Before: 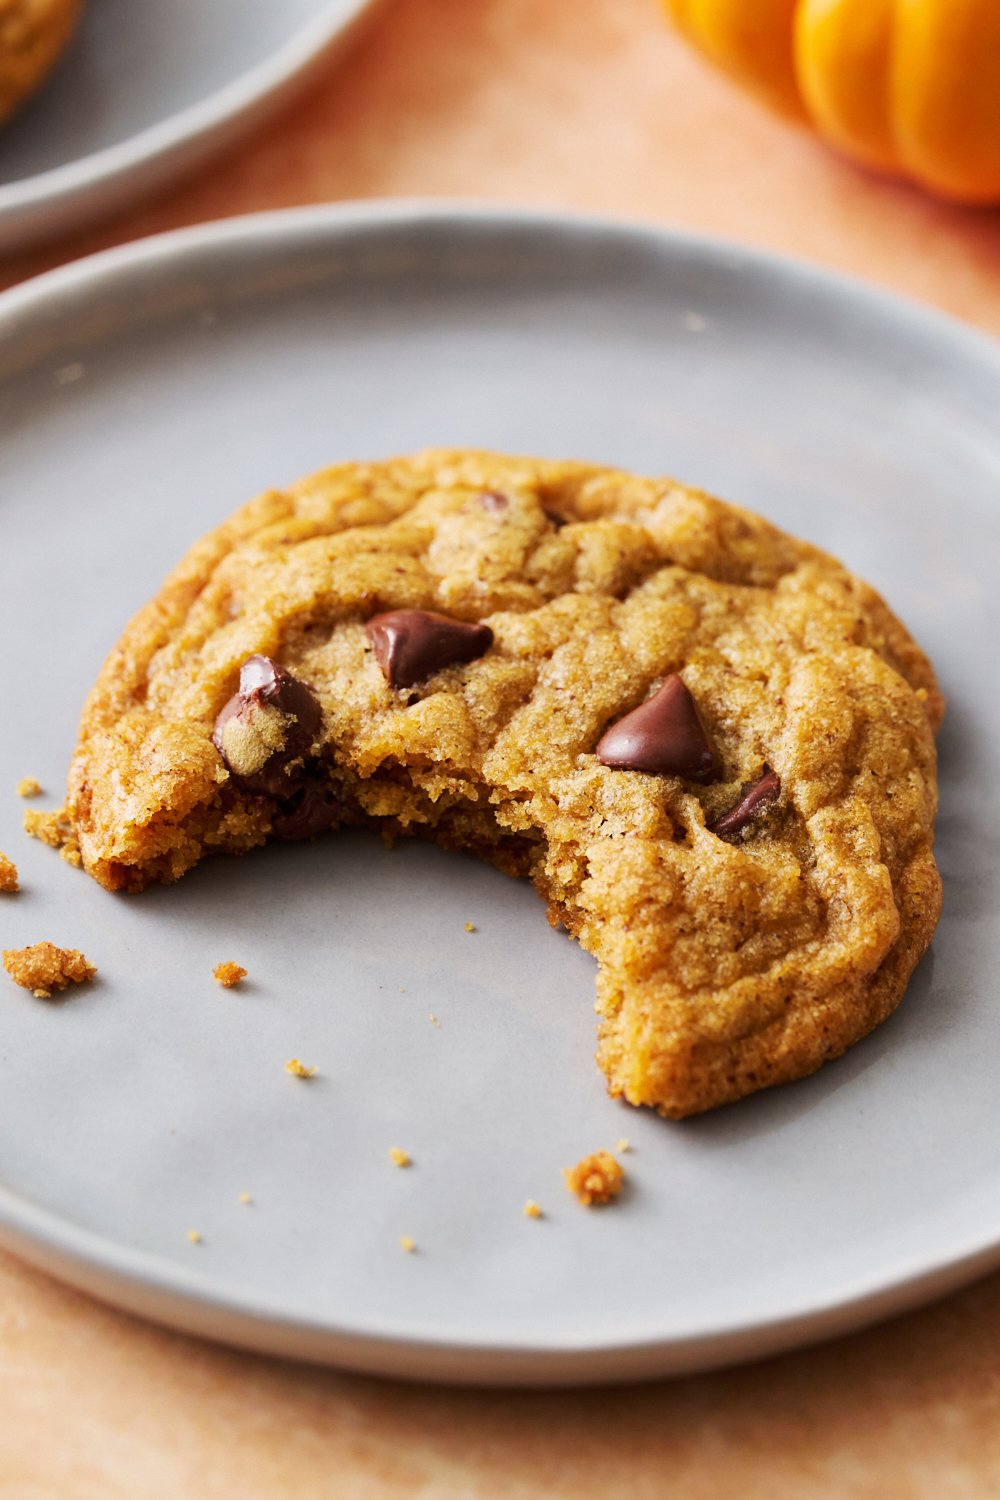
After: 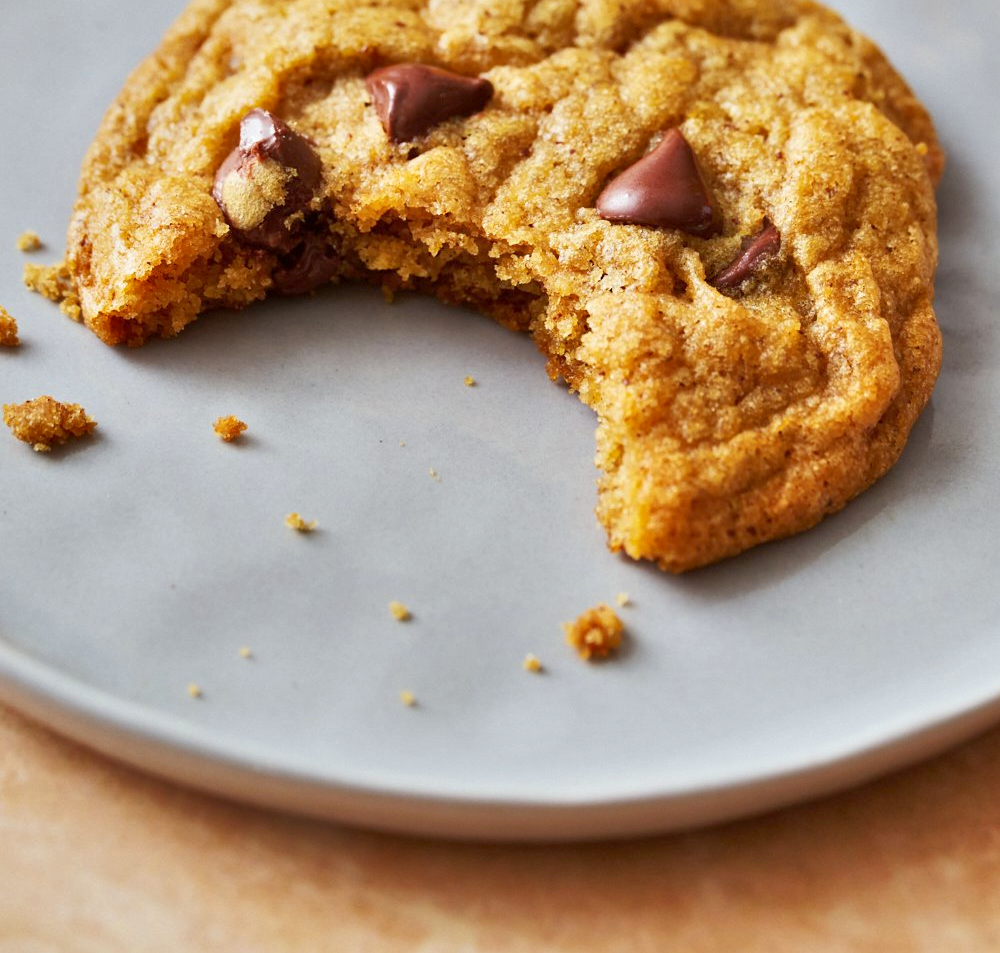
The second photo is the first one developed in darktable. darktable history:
crop and rotate: top 36.435%
color correction: highlights a* -2.73, highlights b* -2.09, shadows a* 2.41, shadows b* 2.73
shadows and highlights: highlights color adjustment 0%, low approximation 0.01, soften with gaussian
tone equalizer: -8 EV 1 EV, -7 EV 1 EV, -6 EV 1 EV, -5 EV 1 EV, -4 EV 1 EV, -3 EV 0.75 EV, -2 EV 0.5 EV, -1 EV 0.25 EV
